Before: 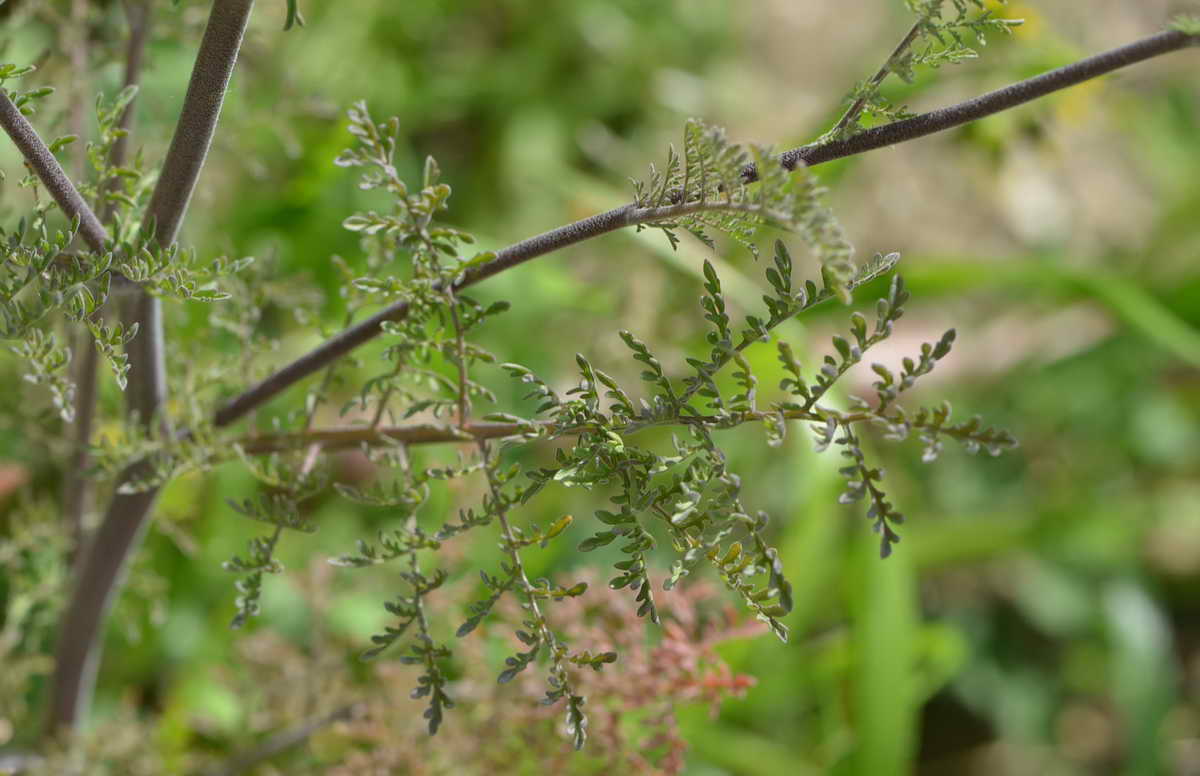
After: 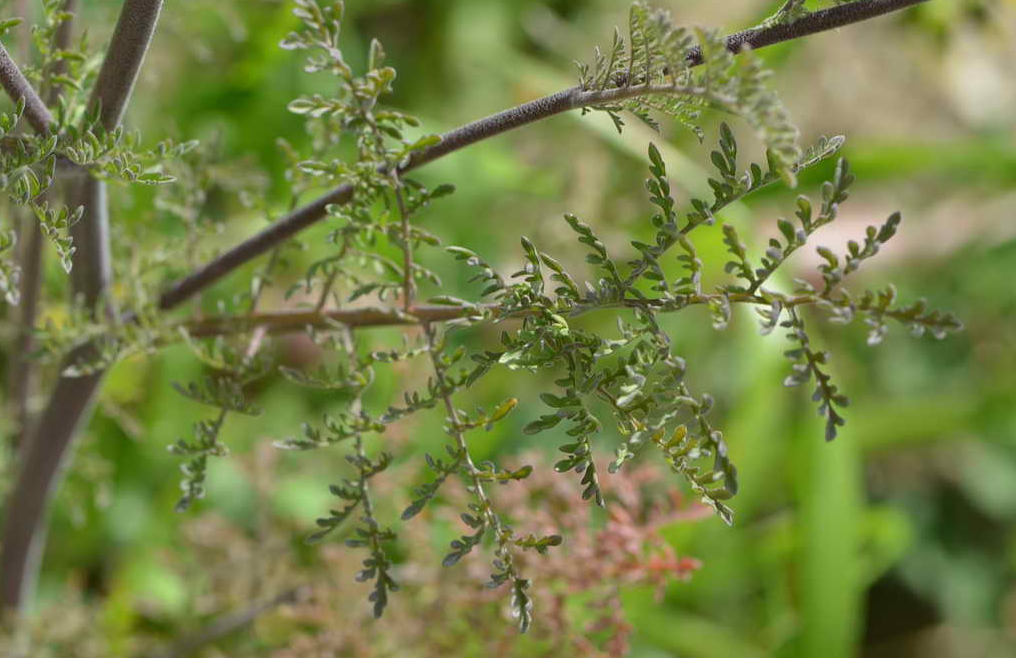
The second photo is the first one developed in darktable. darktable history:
crop and rotate: left 4.643%, top 15.176%, right 10.655%
